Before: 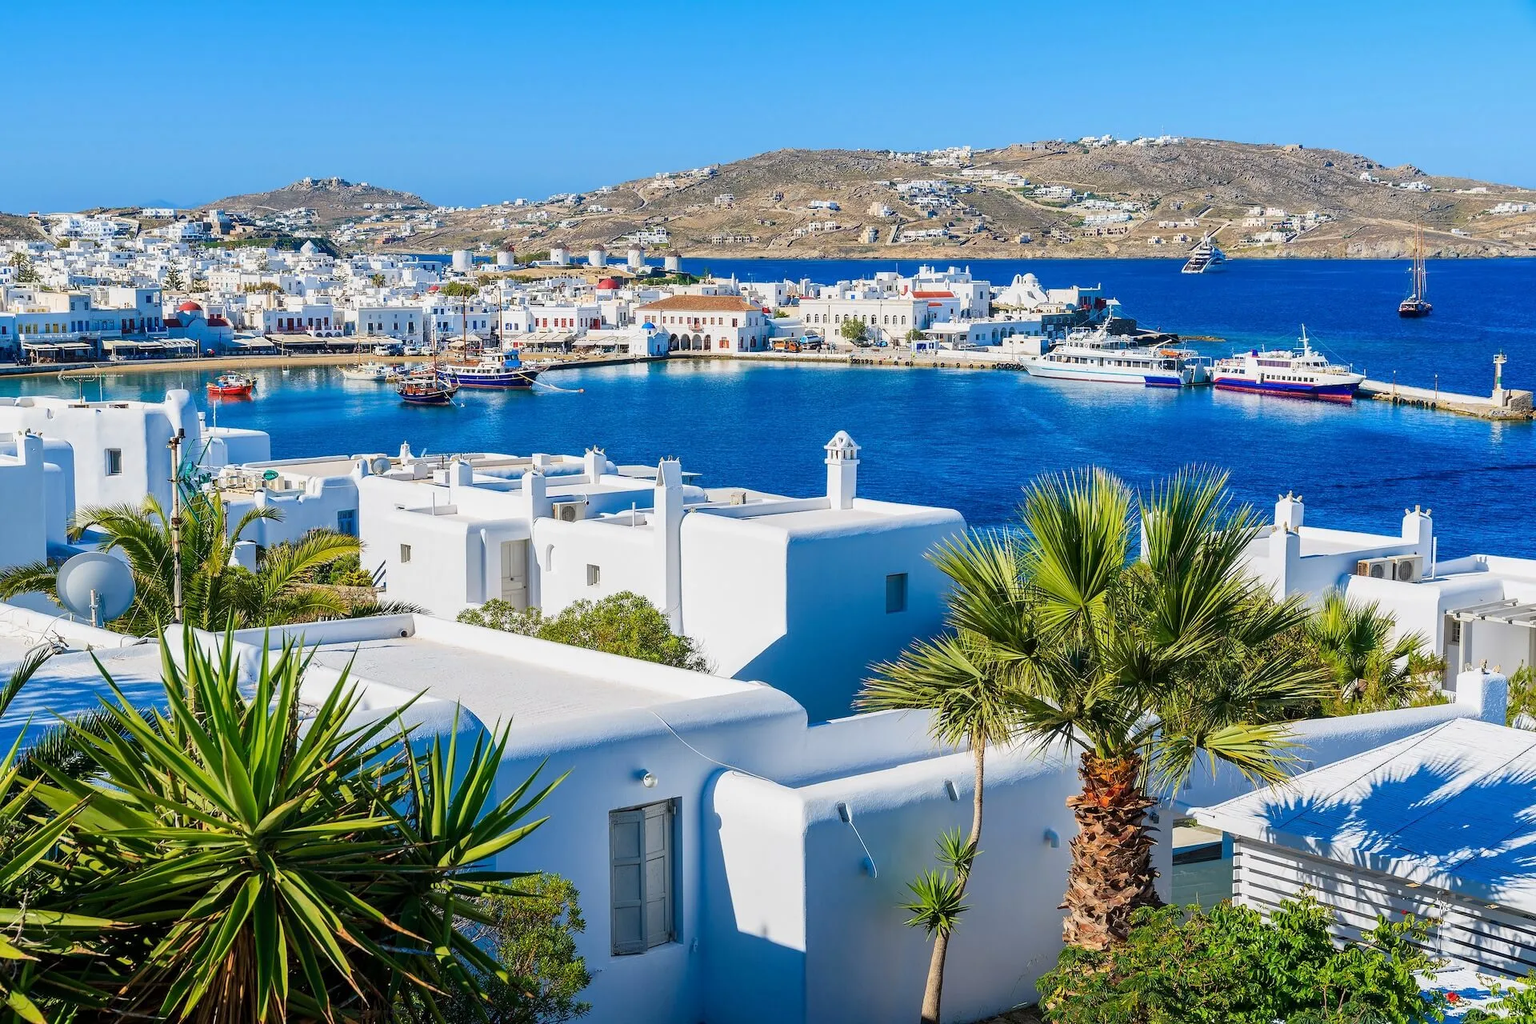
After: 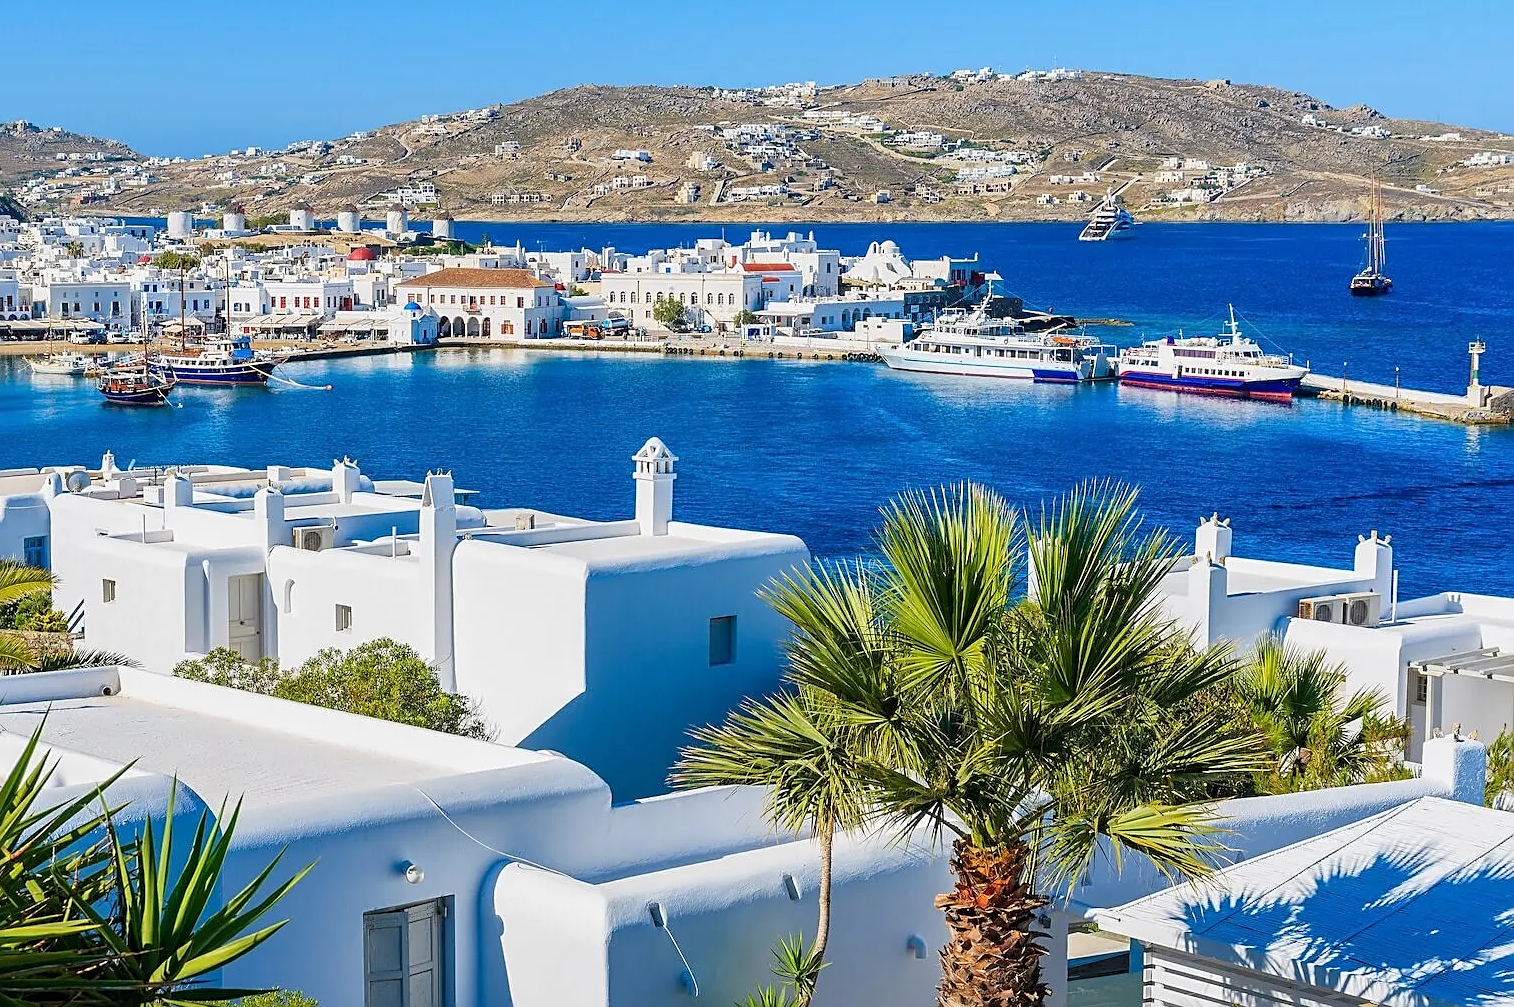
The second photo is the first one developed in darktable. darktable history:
sharpen: on, module defaults
crop and rotate: left 20.74%, top 7.912%, right 0.375%, bottom 13.378%
